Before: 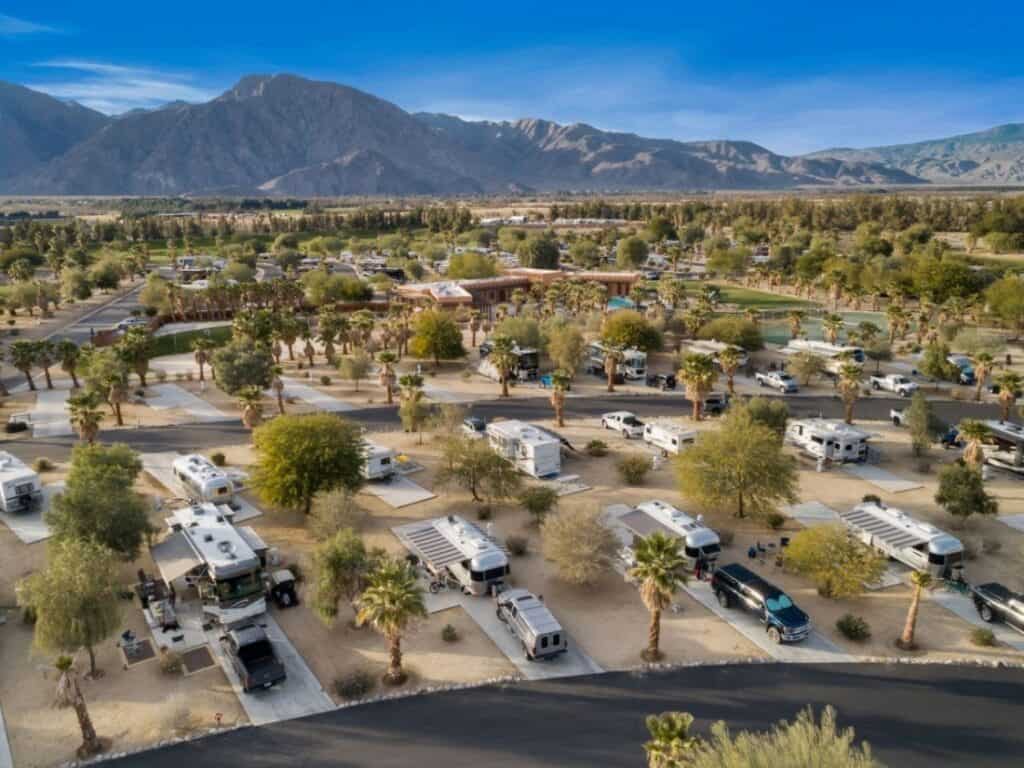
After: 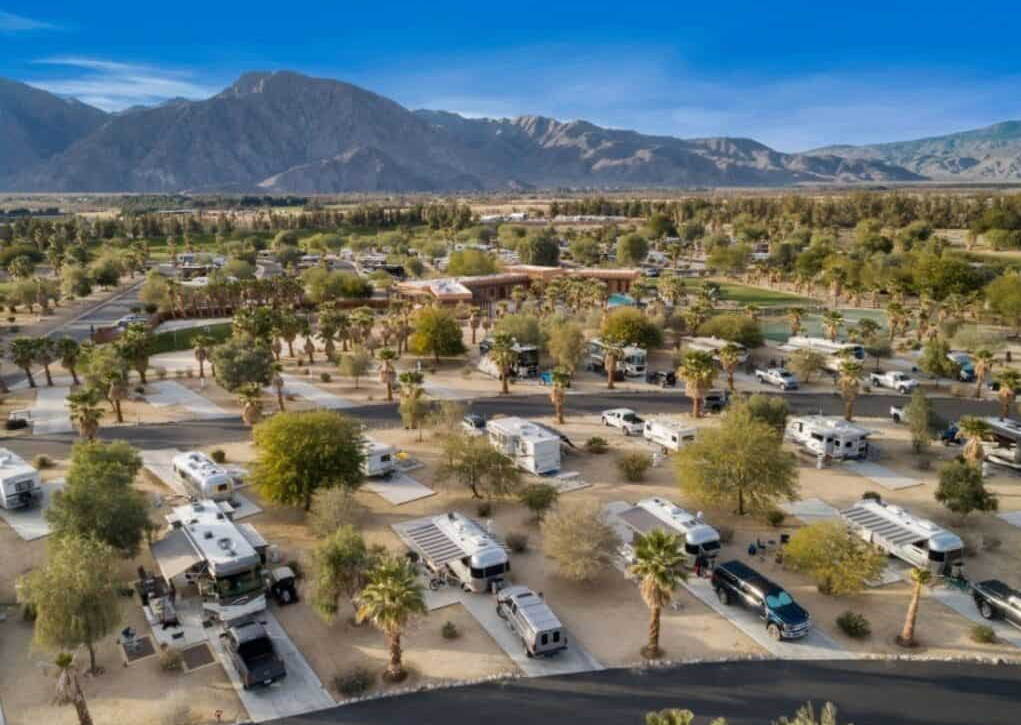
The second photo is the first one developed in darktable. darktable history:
base curve: preserve colors none
crop: top 0.448%, right 0.264%, bottom 5.045%
